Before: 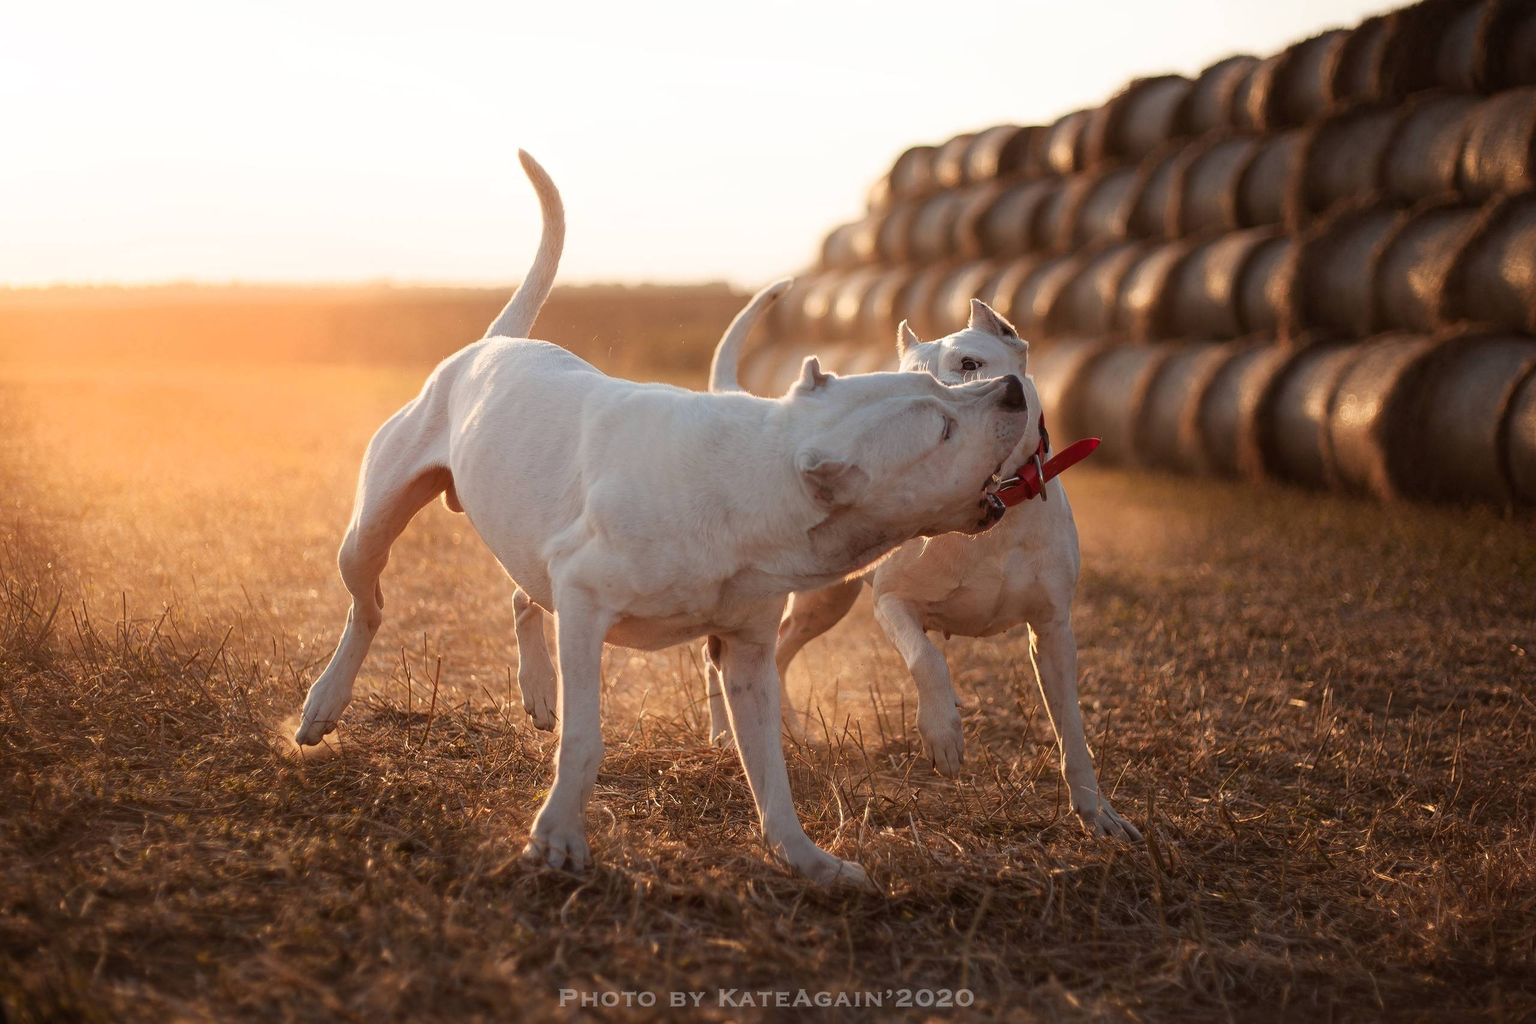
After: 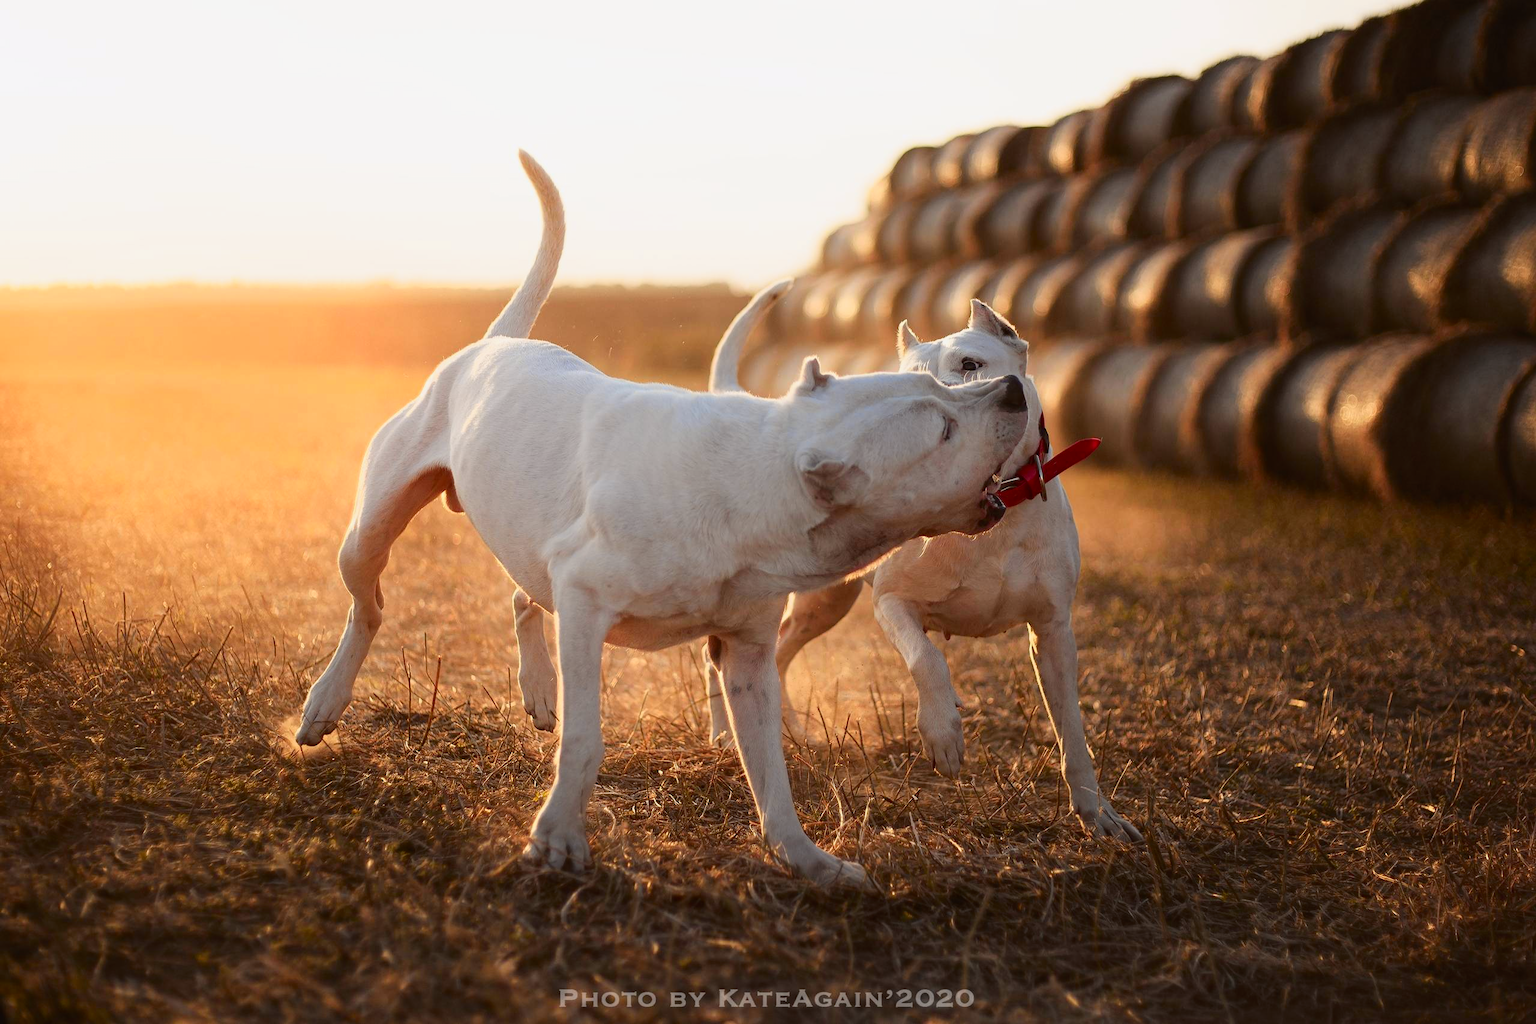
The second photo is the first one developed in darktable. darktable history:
tone curve: curves: ch0 [(0, 0.011) (0.139, 0.106) (0.295, 0.271) (0.499, 0.523) (0.739, 0.782) (0.857, 0.879) (1, 0.967)]; ch1 [(0, 0) (0.272, 0.249) (0.388, 0.385) (0.469, 0.456) (0.495, 0.497) (0.524, 0.518) (0.602, 0.623) (0.725, 0.779) (1, 1)]; ch2 [(0, 0) (0.125, 0.089) (0.353, 0.329) (0.443, 0.408) (0.502, 0.499) (0.548, 0.549) (0.608, 0.635) (1, 1)], color space Lab, independent channels, preserve colors none
